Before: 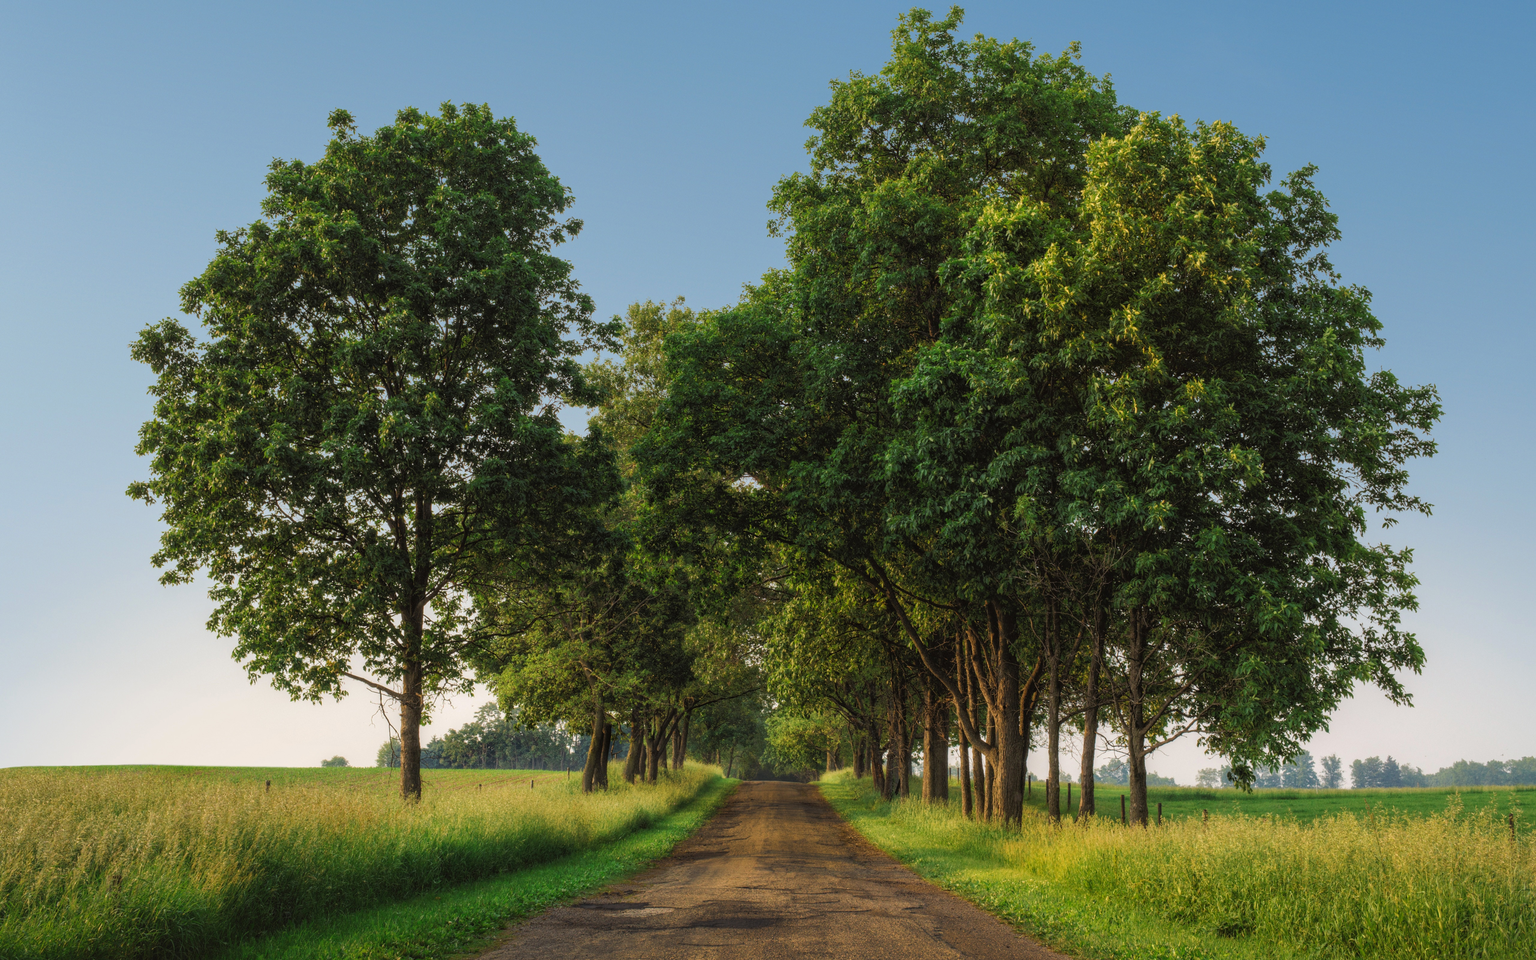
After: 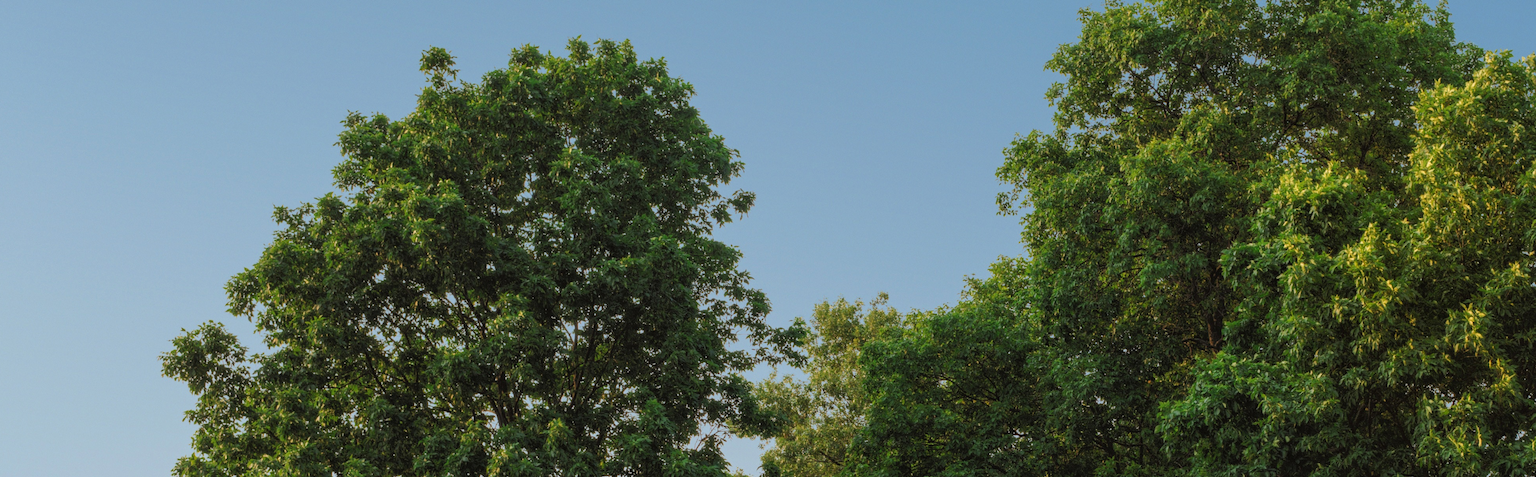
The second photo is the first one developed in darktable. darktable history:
crop: left 0.511%, top 7.634%, right 23.252%, bottom 54.409%
